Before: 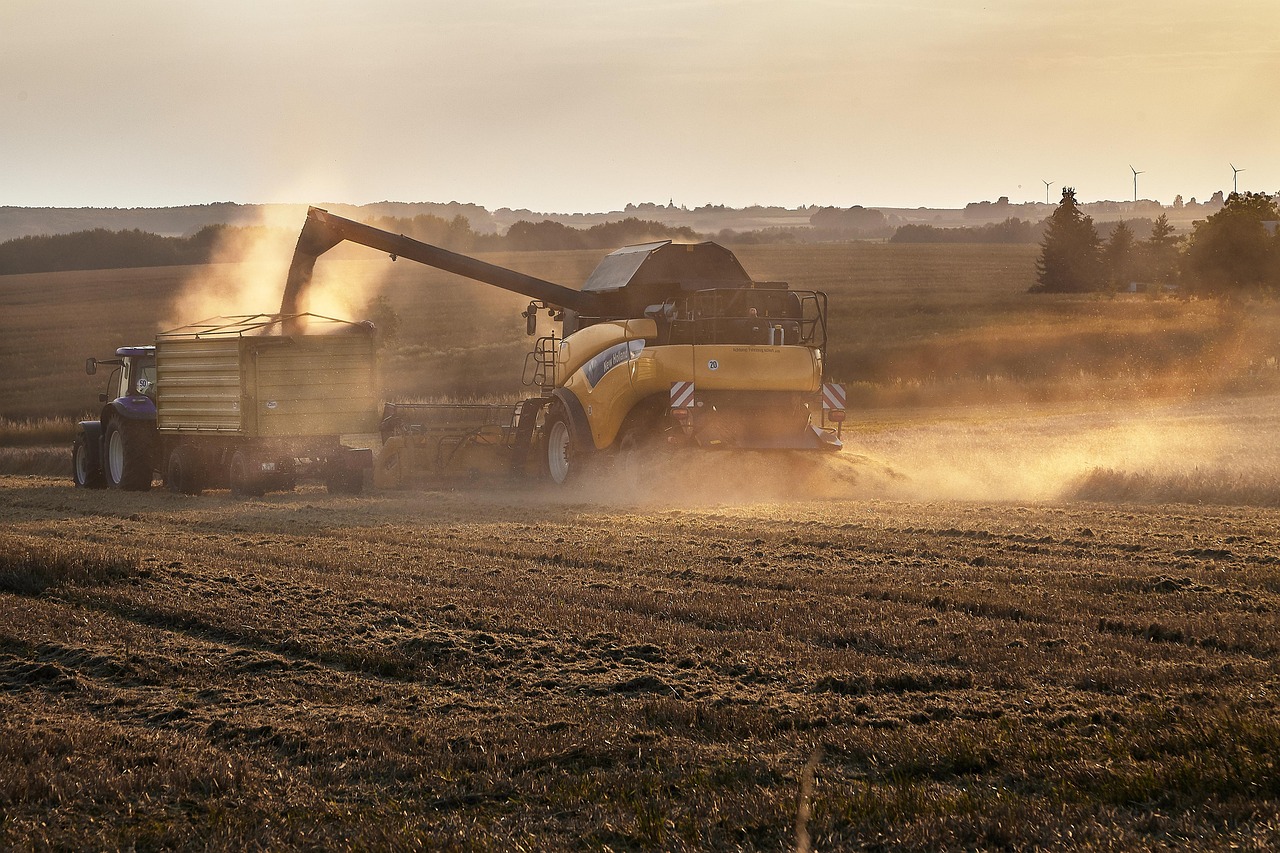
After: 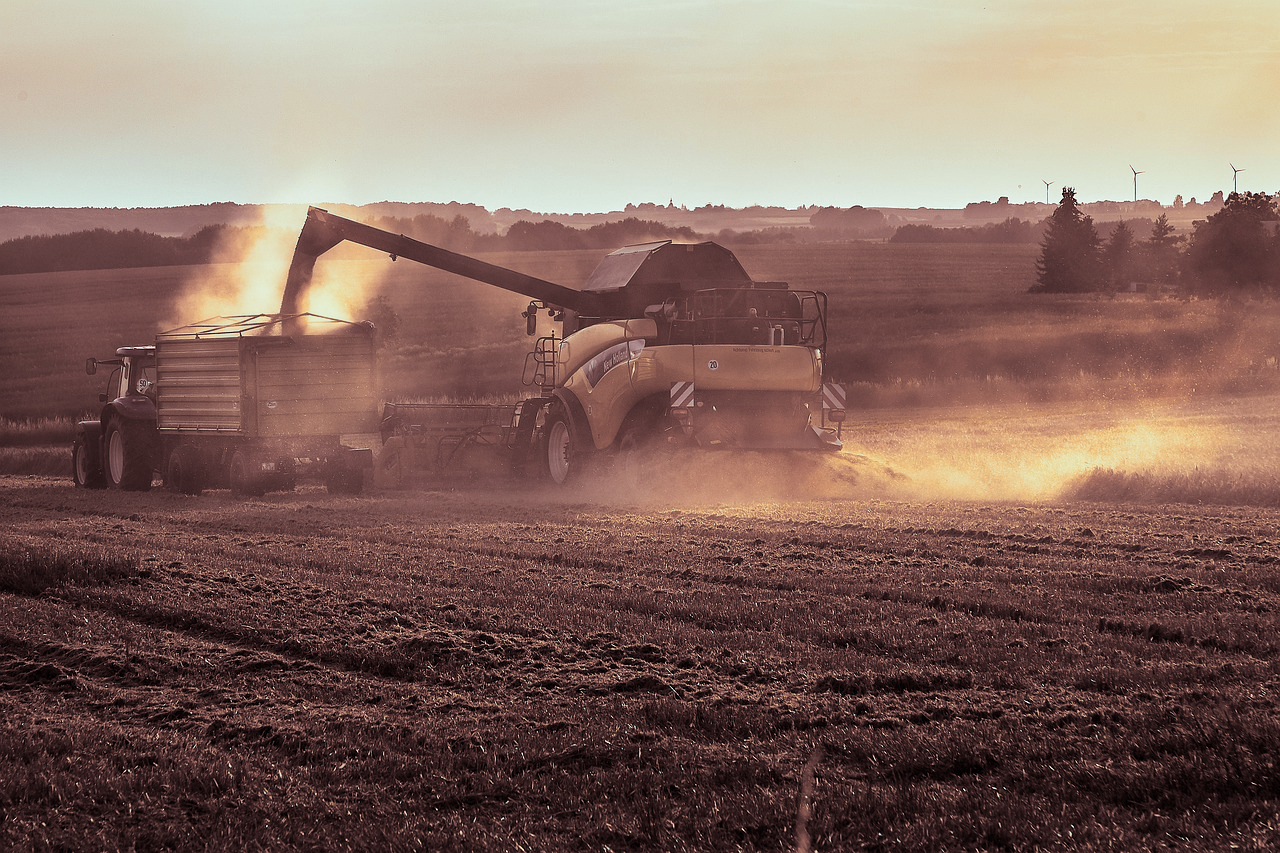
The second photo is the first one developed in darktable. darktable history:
exposure: black level correction 0.001, compensate highlight preservation false
split-toning: shadows › saturation 0.3, highlights › hue 180°, highlights › saturation 0.3, compress 0%
